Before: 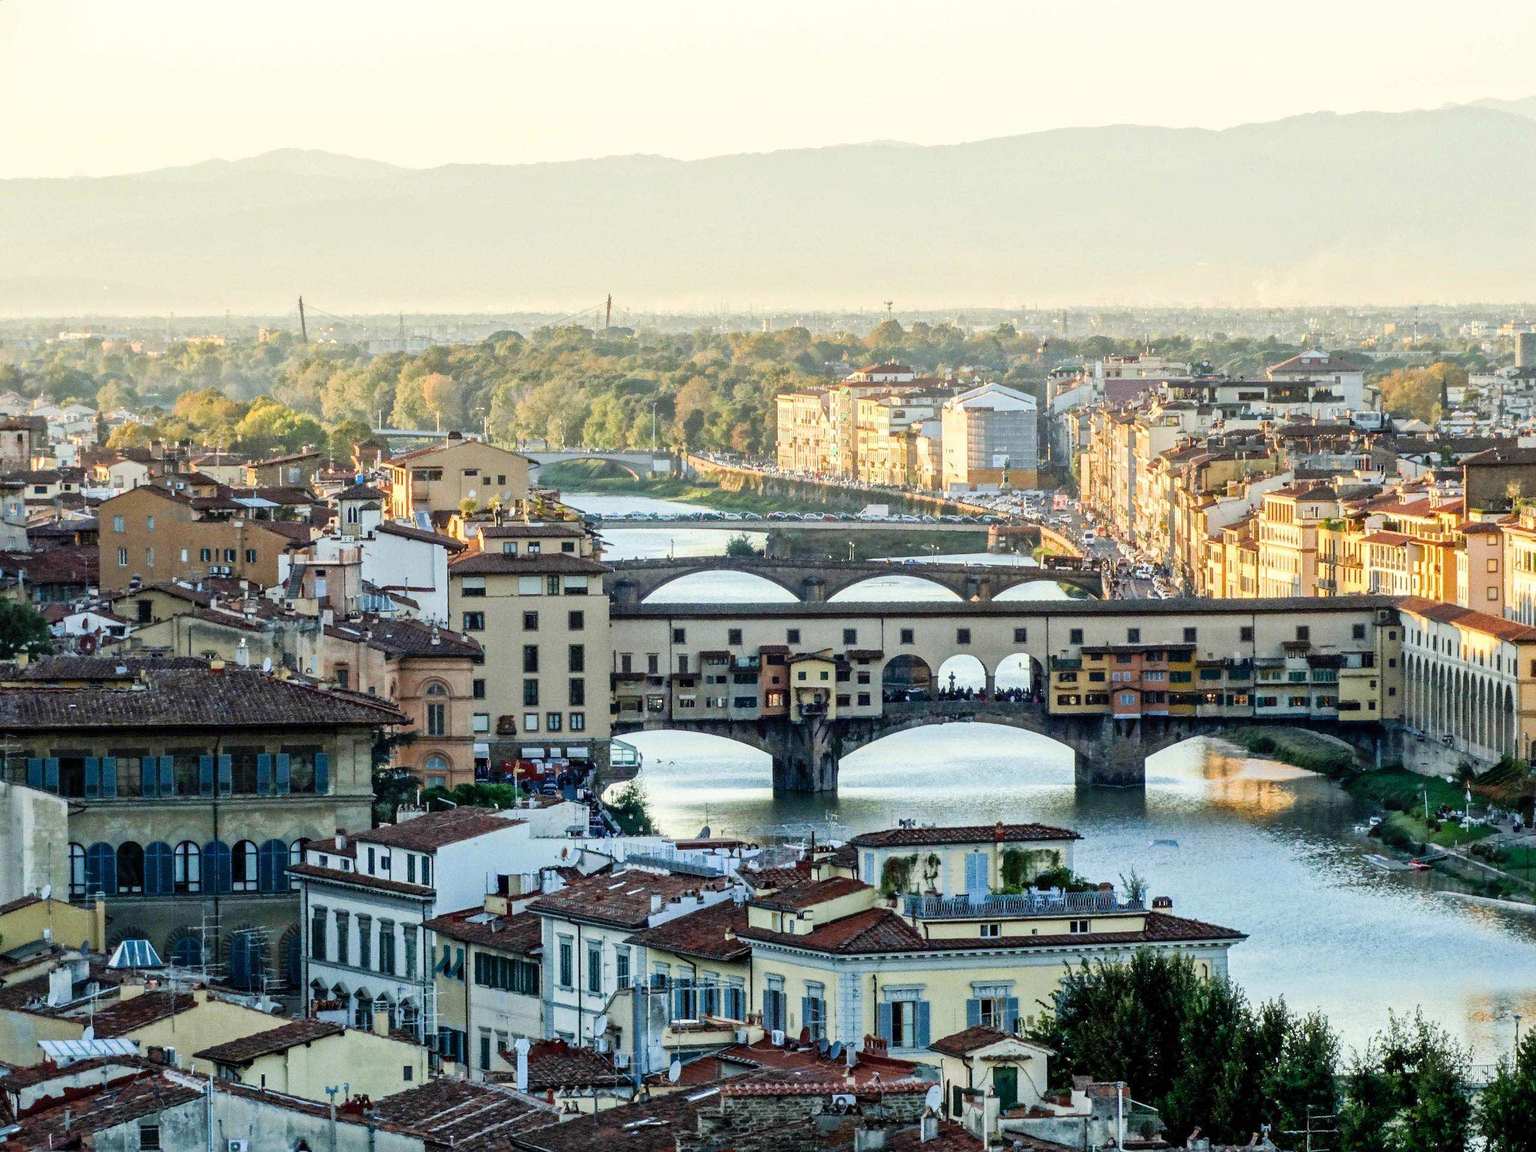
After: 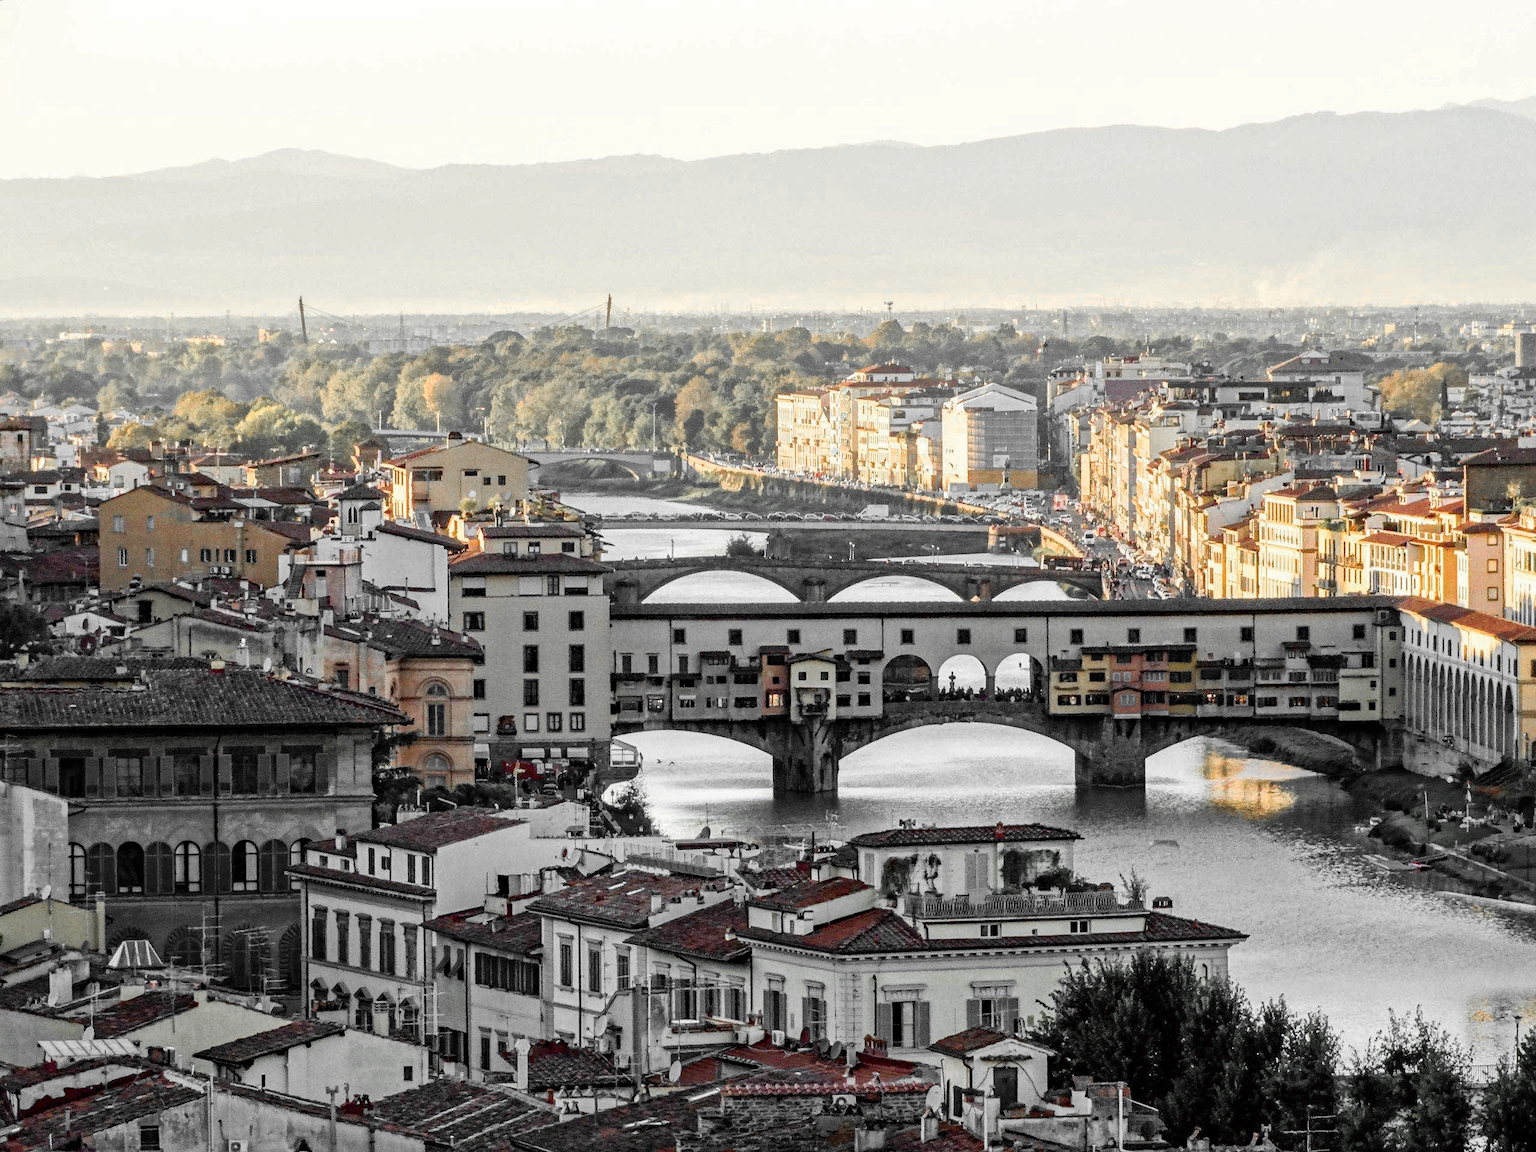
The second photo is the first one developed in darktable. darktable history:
color zones: curves: ch0 [(0, 0.447) (0.184, 0.543) (0.323, 0.476) (0.429, 0.445) (0.571, 0.443) (0.714, 0.451) (0.857, 0.452) (1, 0.447)]; ch1 [(0, 0.464) (0.176, 0.46) (0.287, 0.177) (0.429, 0.002) (0.571, 0) (0.714, 0) (0.857, 0) (1, 0.464)]
haze removal: strength 0.286, distance 0.25, compatibility mode true, adaptive false
